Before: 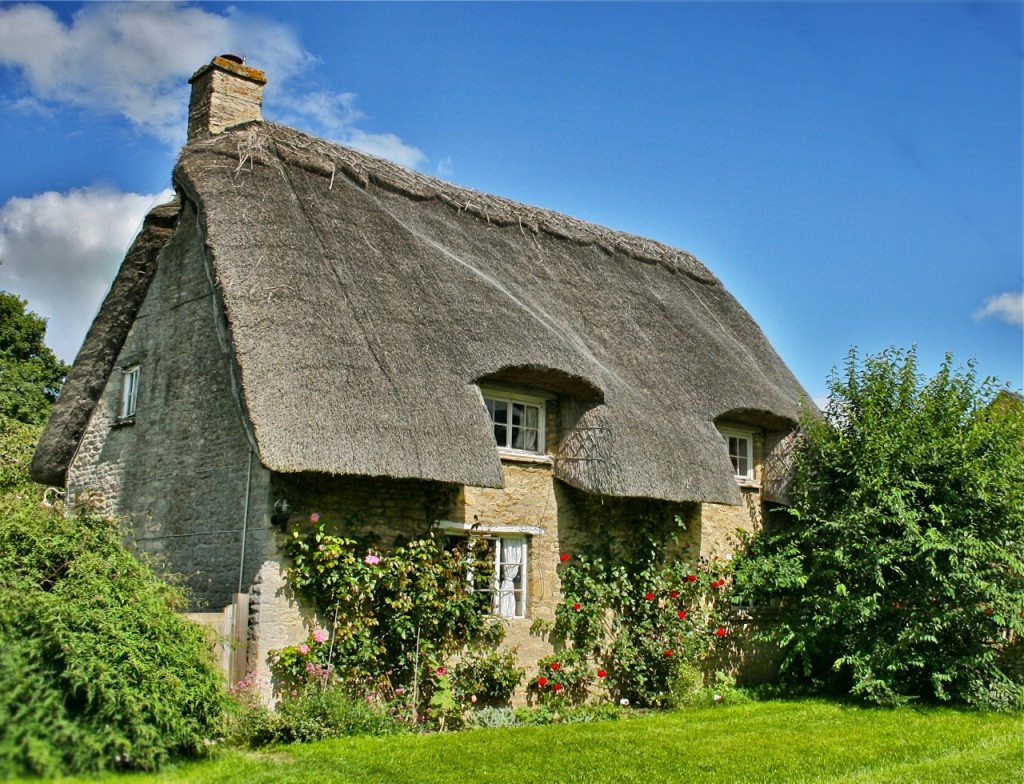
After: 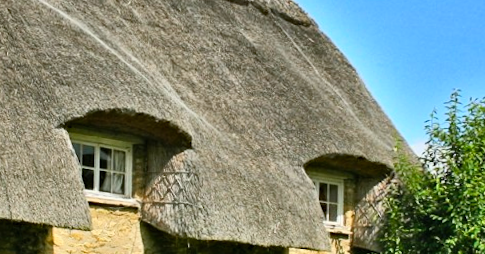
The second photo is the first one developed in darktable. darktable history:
rotate and perspective: rotation 0.062°, lens shift (vertical) 0.115, lens shift (horizontal) -0.133, crop left 0.047, crop right 0.94, crop top 0.061, crop bottom 0.94
contrast brightness saturation: contrast 0.2, brightness 0.16, saturation 0.22
crop: left 36.607%, top 34.735%, right 13.146%, bottom 30.611%
haze removal: compatibility mode true, adaptive false
